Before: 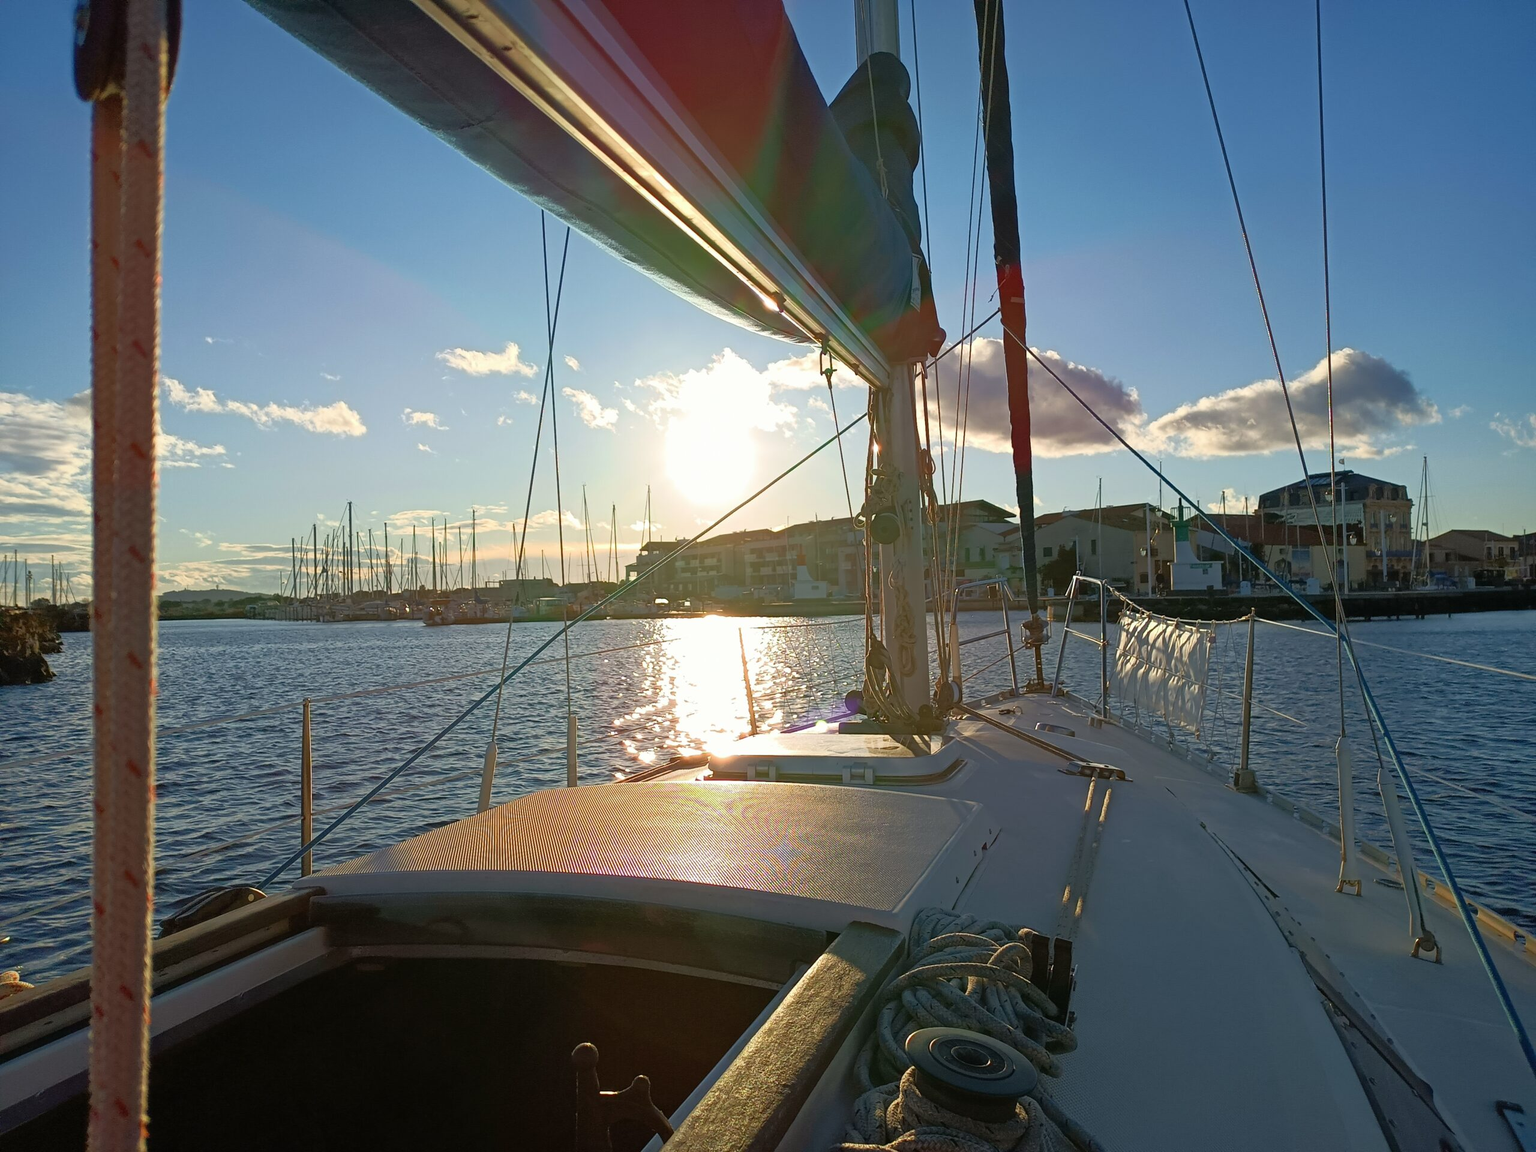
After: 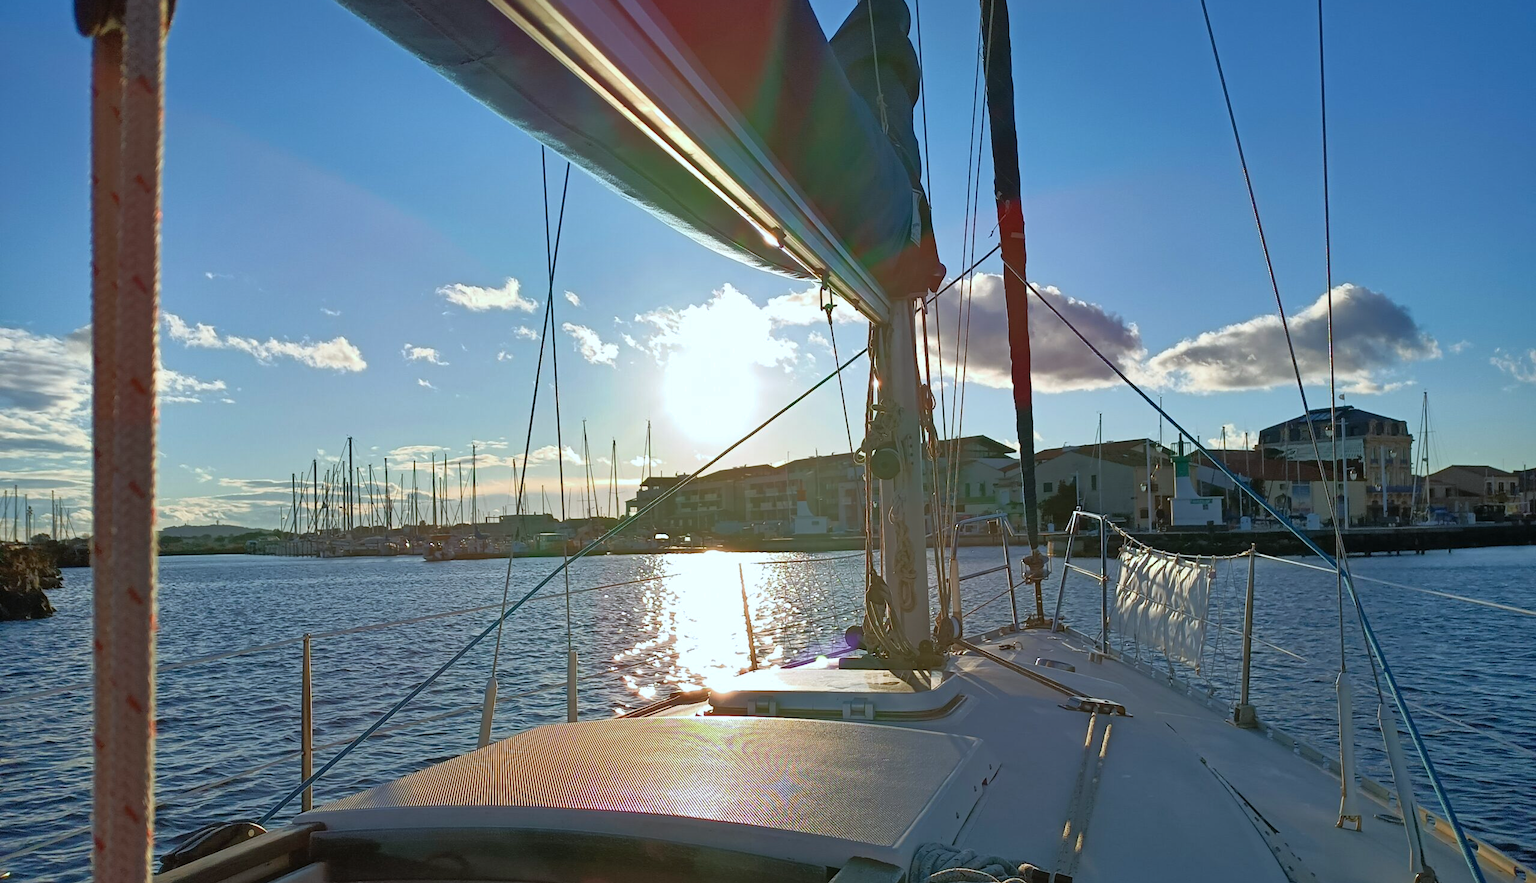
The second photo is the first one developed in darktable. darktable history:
crop: top 5.667%, bottom 17.637%
shadows and highlights: shadows 40, highlights -54, highlights color adjustment 46%, low approximation 0.01, soften with gaussian
color calibration: illuminant custom, x 0.368, y 0.373, temperature 4330.32 K
